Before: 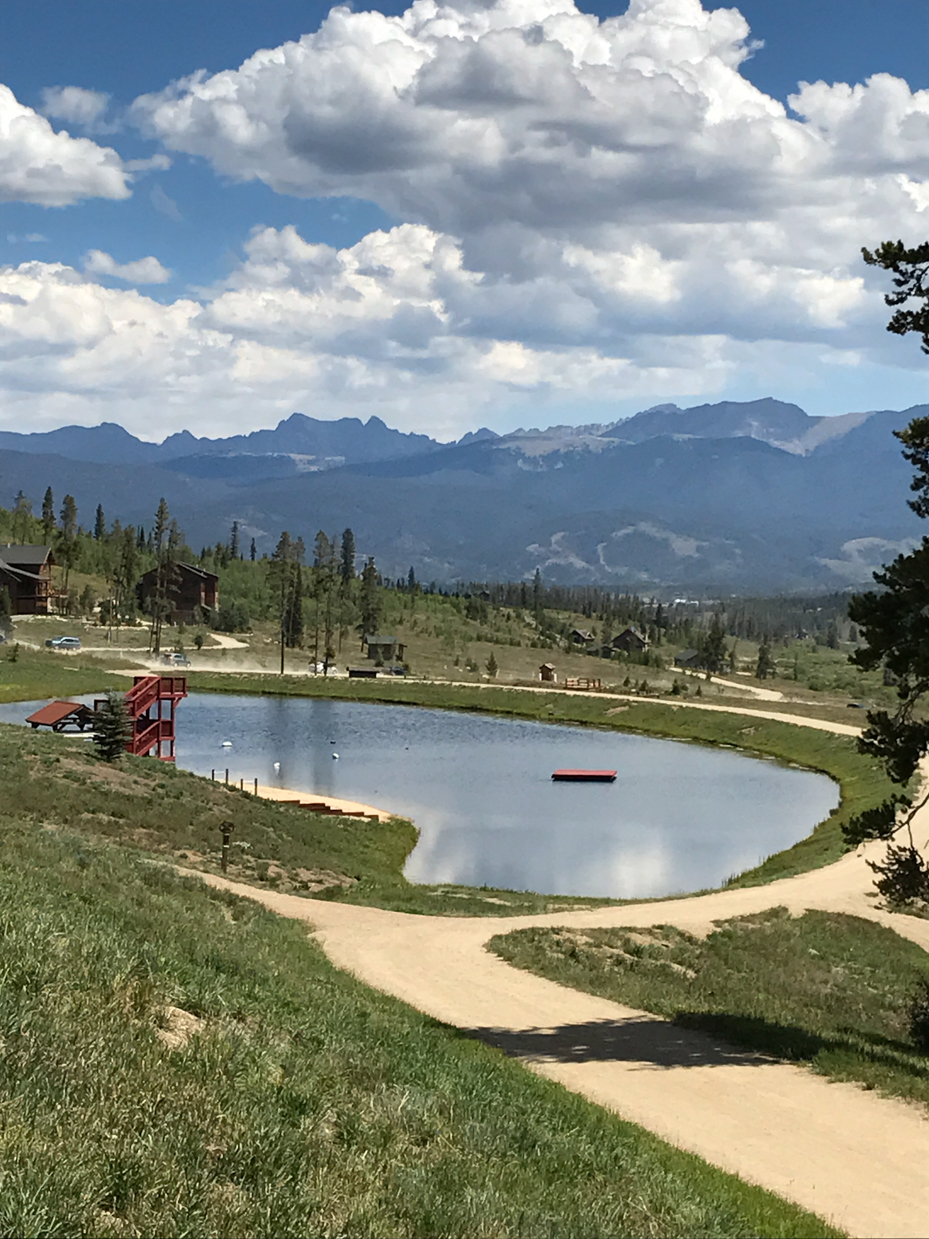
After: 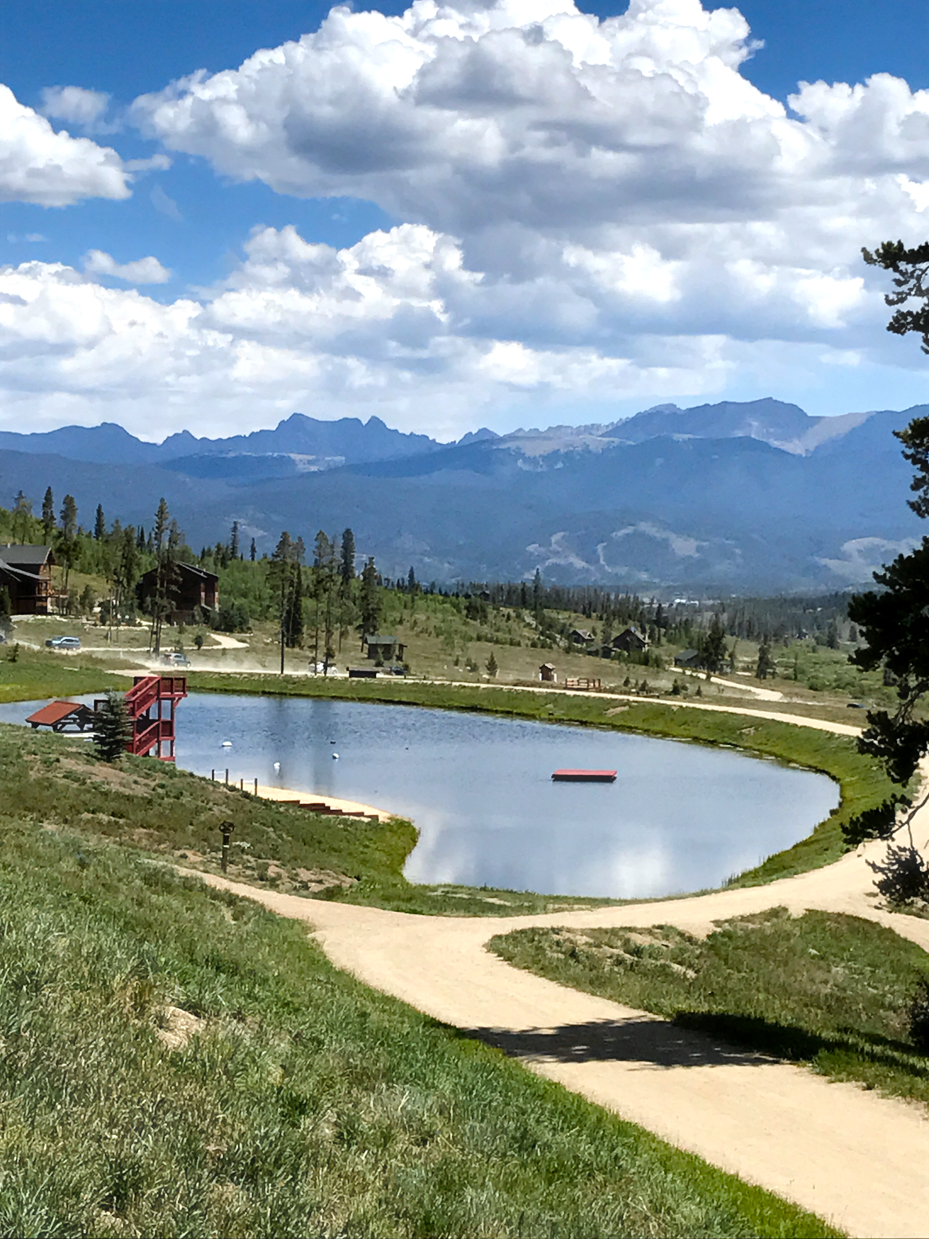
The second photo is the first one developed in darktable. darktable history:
color balance rgb: global offset › luminance -0.51%, perceptual saturation grading › global saturation 27.53%, perceptual saturation grading › highlights -25%, perceptual saturation grading › shadows 25%, perceptual brilliance grading › highlights 6.62%, perceptual brilliance grading › mid-tones 17.07%, perceptual brilliance grading › shadows -5.23%
rgb curve: curves: ch0 [(0, 0) (0.136, 0.078) (0.262, 0.245) (0.414, 0.42) (1, 1)], compensate middle gray true, preserve colors basic power
haze removal: strength -0.1, adaptive false
white balance: red 0.976, blue 1.04
